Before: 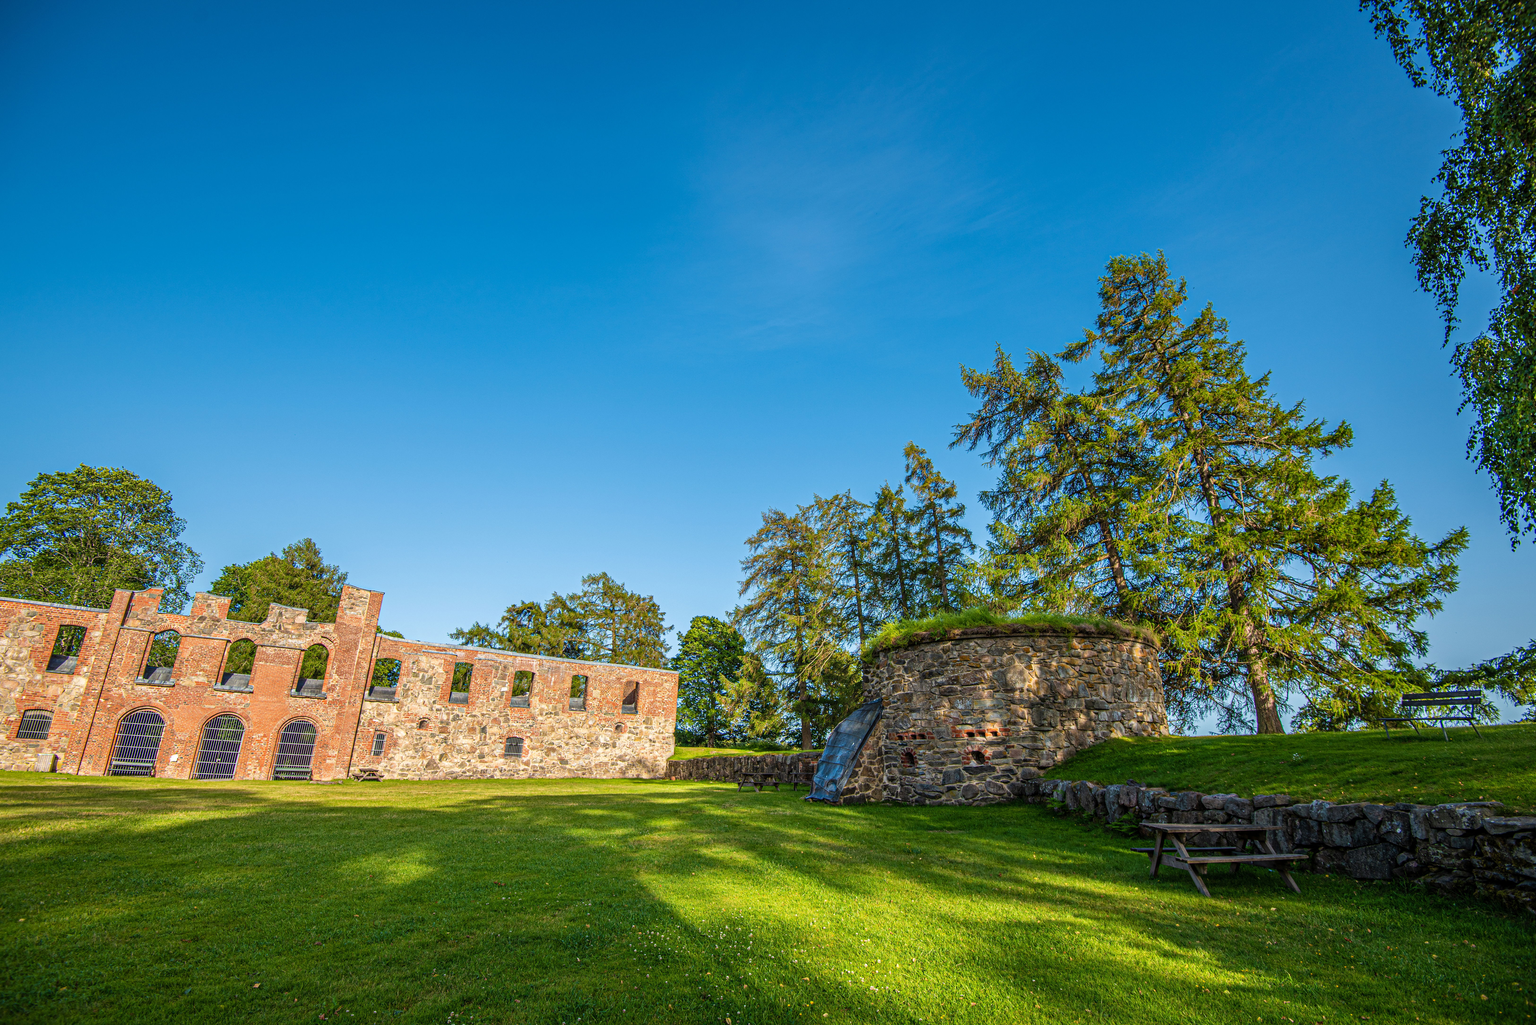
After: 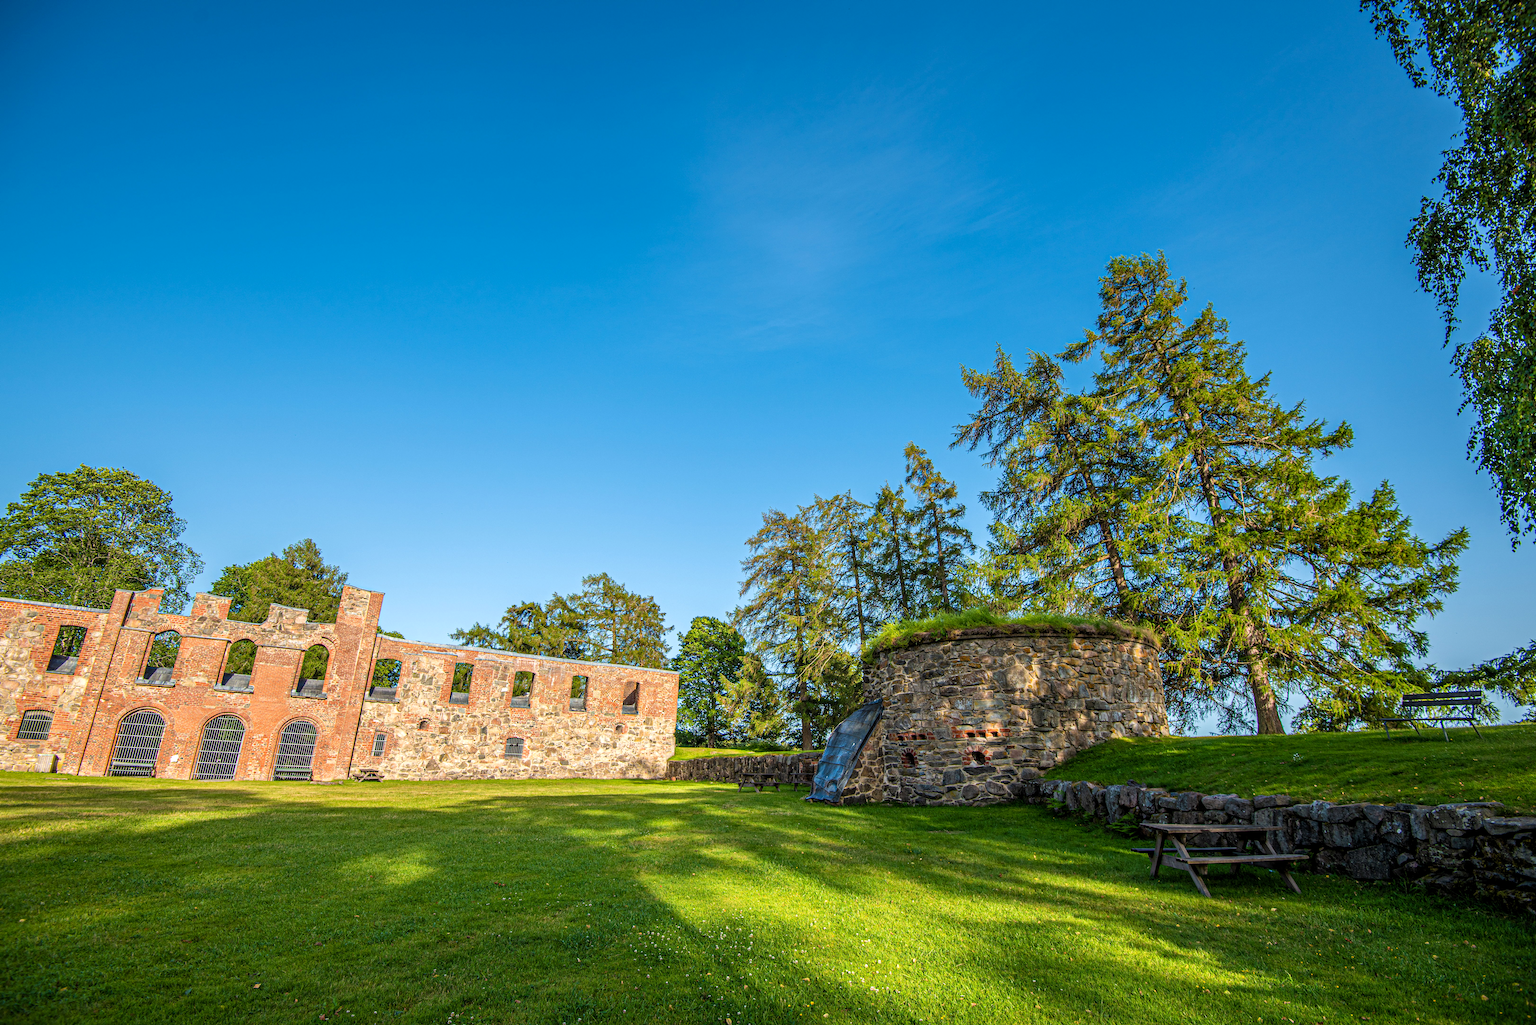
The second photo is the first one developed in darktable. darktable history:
exposure: black level correction 0.001, exposure 0.14 EV, compensate highlight preservation false
levels: levels [0.016, 0.5, 0.996]
